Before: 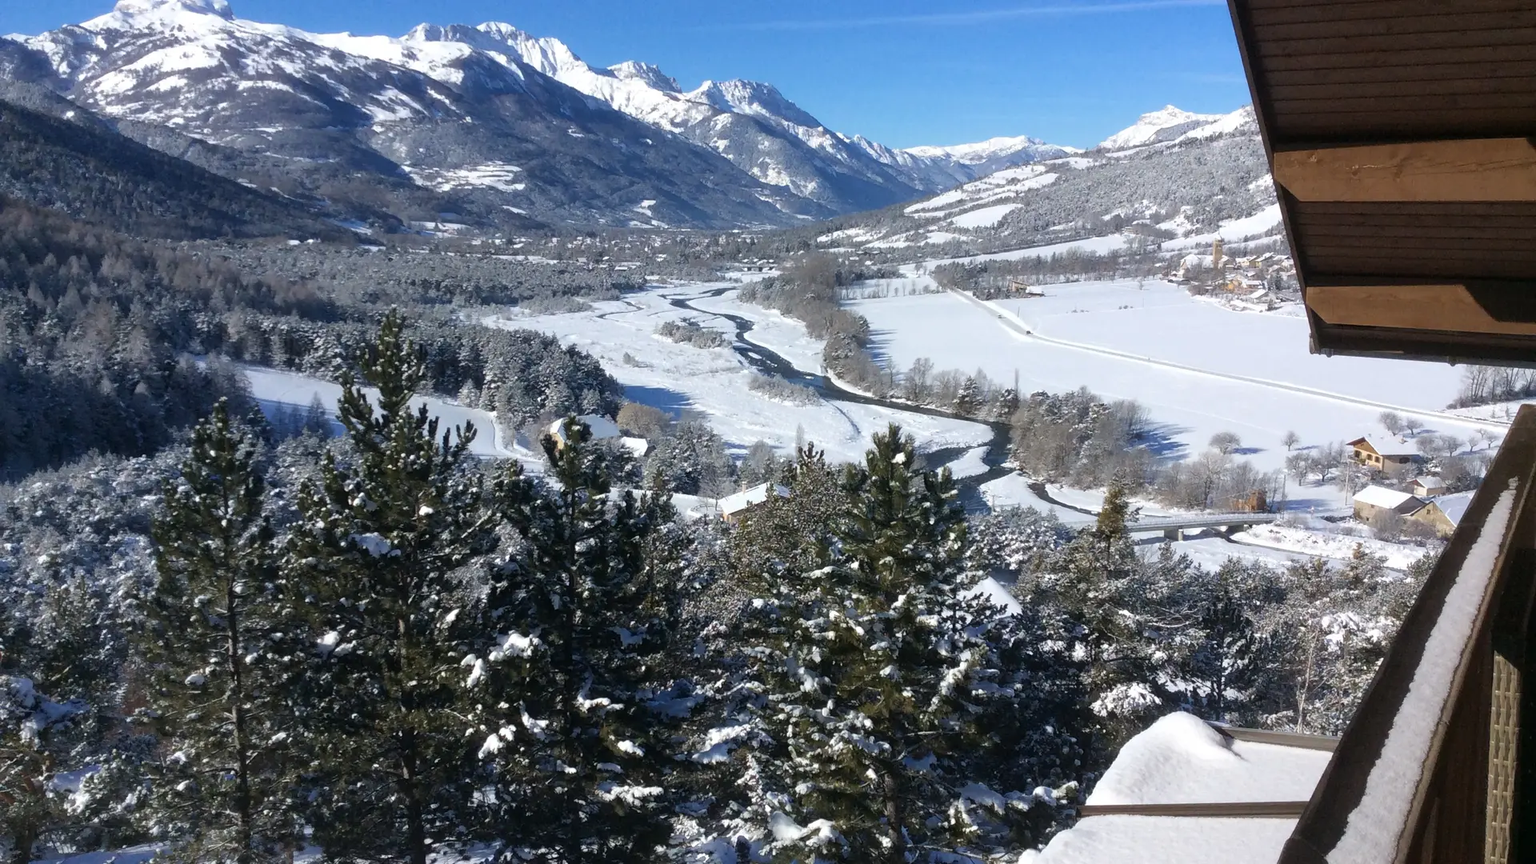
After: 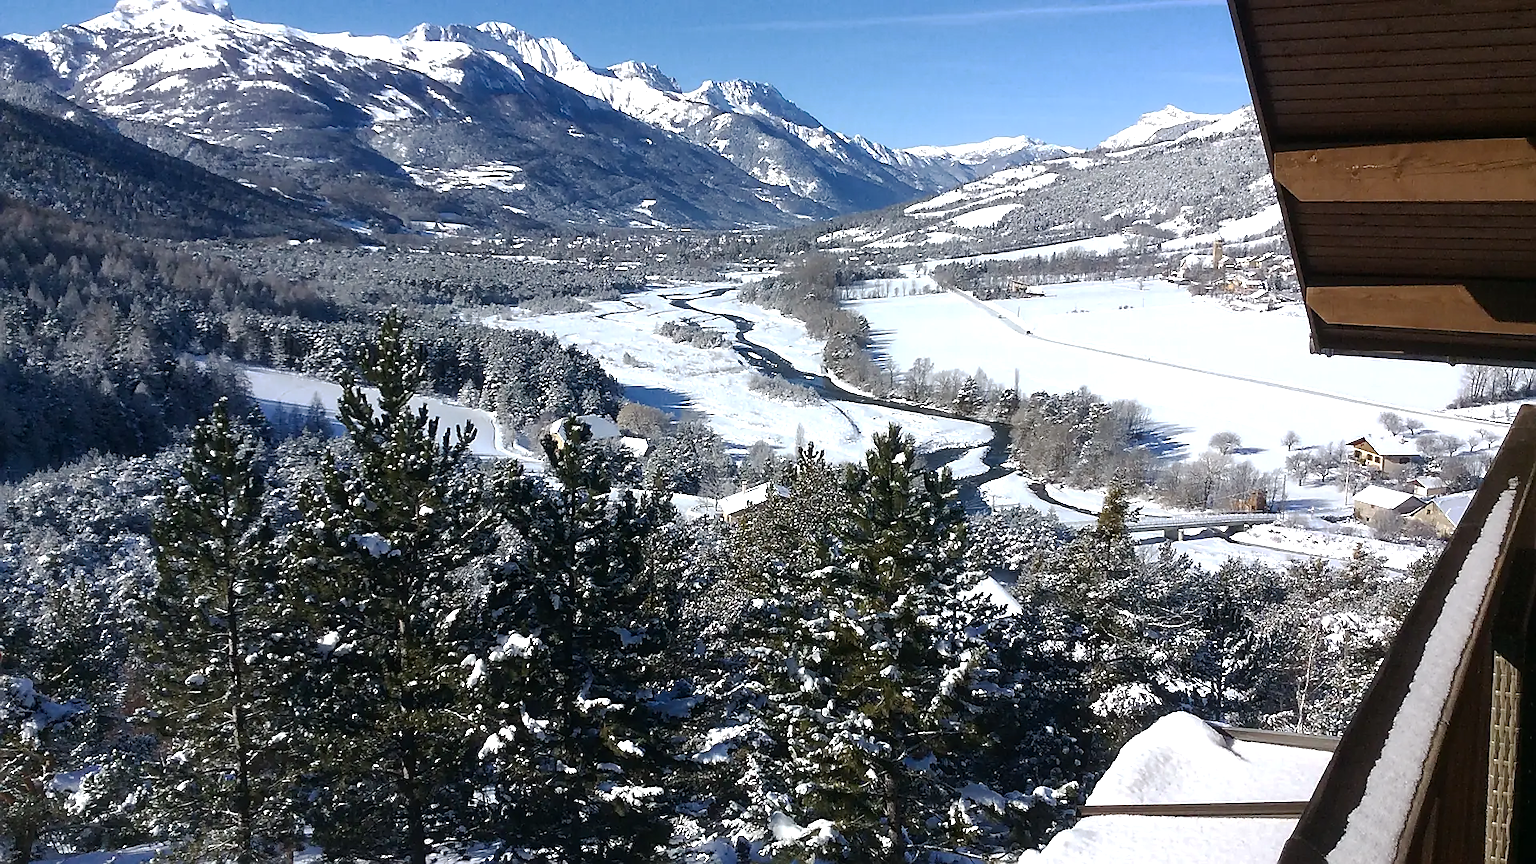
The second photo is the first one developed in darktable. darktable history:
sharpen: radius 1.405, amount 1.256, threshold 0.804
base curve: curves: ch0 [(0, 0) (0.235, 0.266) (0.503, 0.496) (0.786, 0.72) (1, 1)], preserve colors none
color balance rgb: power › hue 61.96°, perceptual saturation grading › global saturation 0.237%, perceptual saturation grading › highlights -14.991%, perceptual saturation grading › shadows 24.249%, perceptual brilliance grading › global brilliance -17.423%, perceptual brilliance grading › highlights 28.563%
